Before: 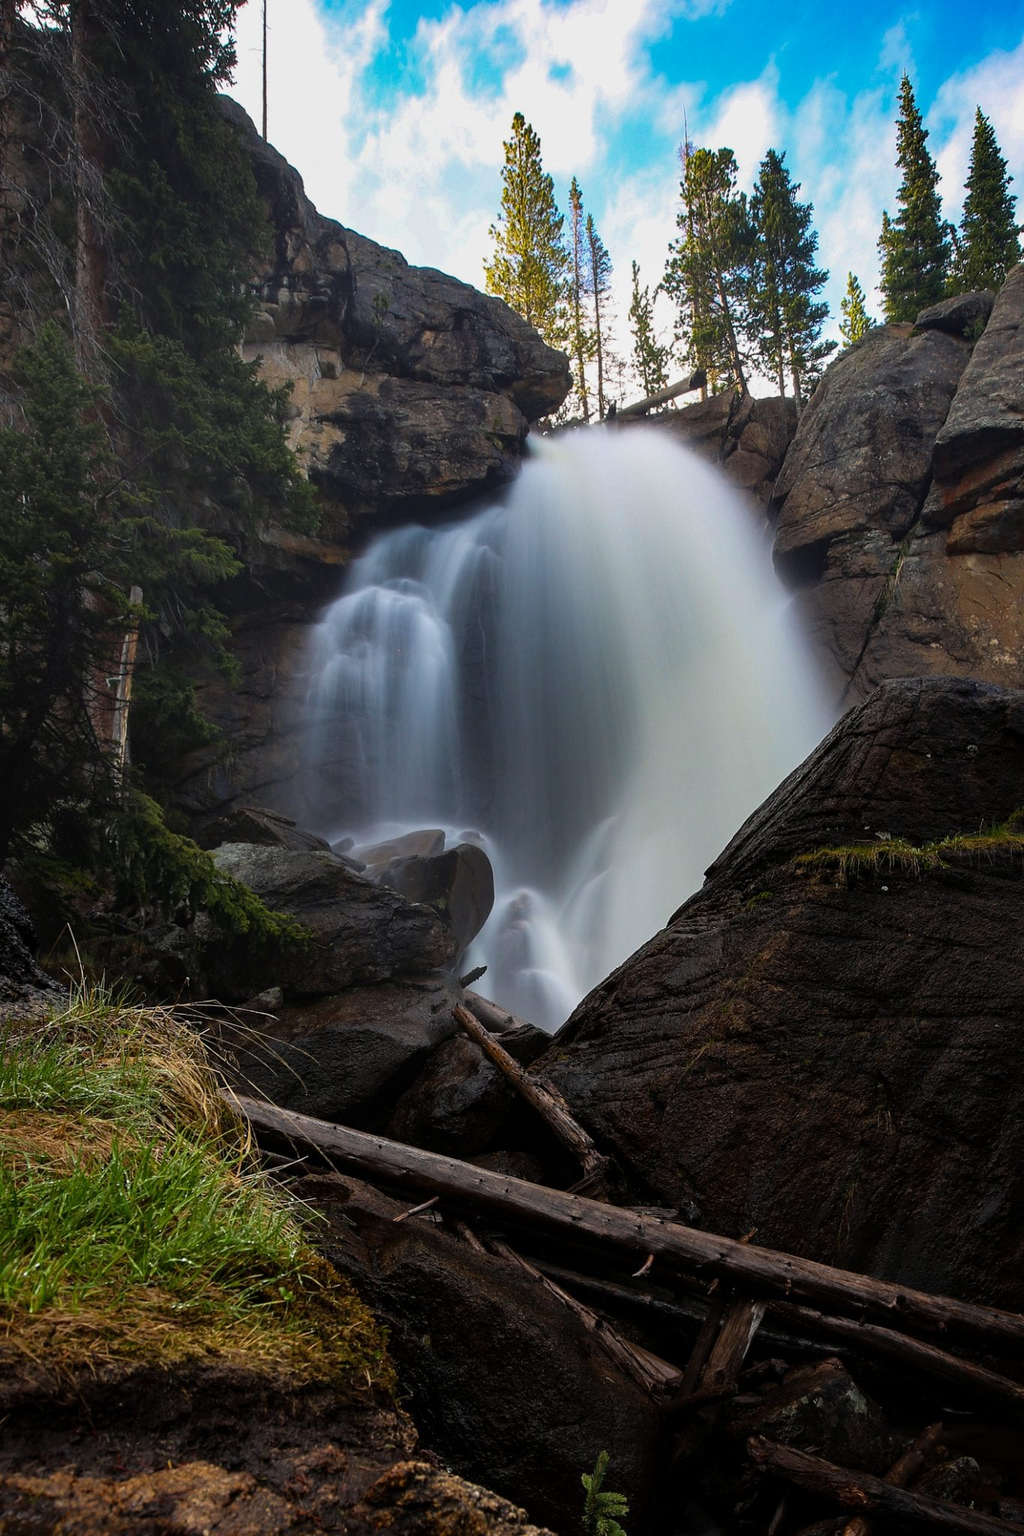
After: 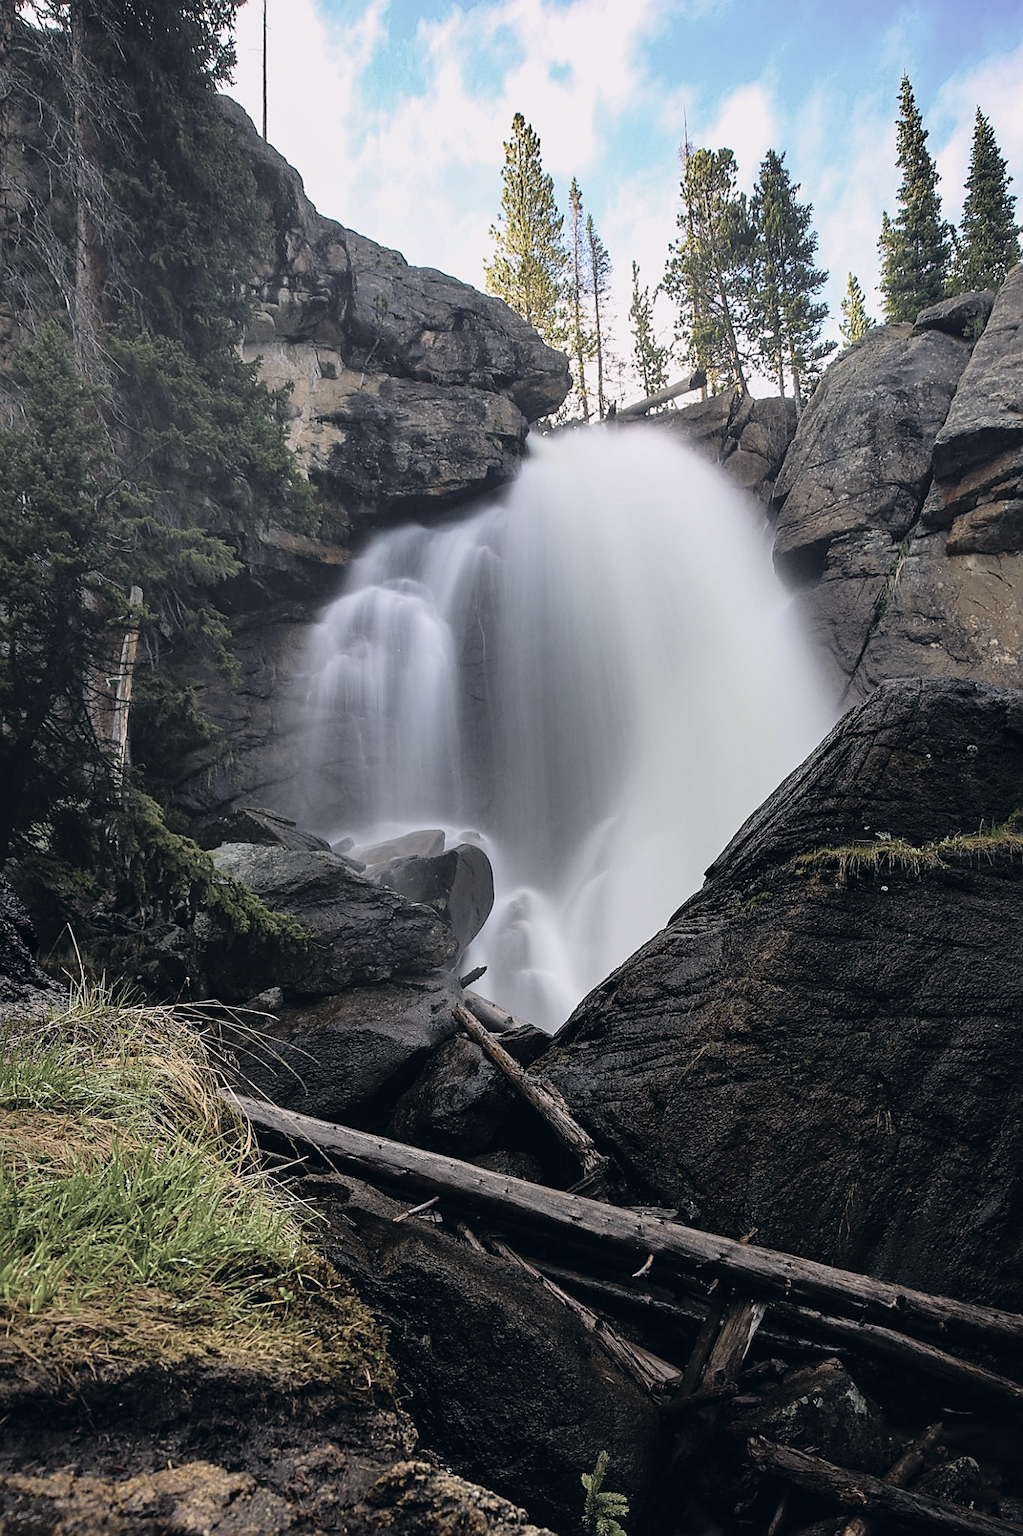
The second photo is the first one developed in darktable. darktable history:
velvia: strength 10%
sharpen: on, module defaults
contrast brightness saturation: brightness 0.18, saturation -0.5
white balance: red 0.954, blue 1.079
tone curve: curves: ch0 [(0, 0.021) (0.049, 0.044) (0.152, 0.14) (0.328, 0.357) (0.473, 0.529) (0.641, 0.705) (0.868, 0.887) (1, 0.969)]; ch1 [(0, 0) (0.322, 0.328) (0.43, 0.425) (0.474, 0.466) (0.502, 0.503) (0.522, 0.526) (0.564, 0.591) (0.602, 0.632) (0.677, 0.701) (0.859, 0.885) (1, 1)]; ch2 [(0, 0) (0.33, 0.301) (0.447, 0.44) (0.502, 0.505) (0.535, 0.554) (0.565, 0.598) (0.618, 0.629) (1, 1)], color space Lab, independent channels, preserve colors none
color correction: highlights a* 2.75, highlights b* 5, shadows a* -2.04, shadows b* -4.84, saturation 0.8
